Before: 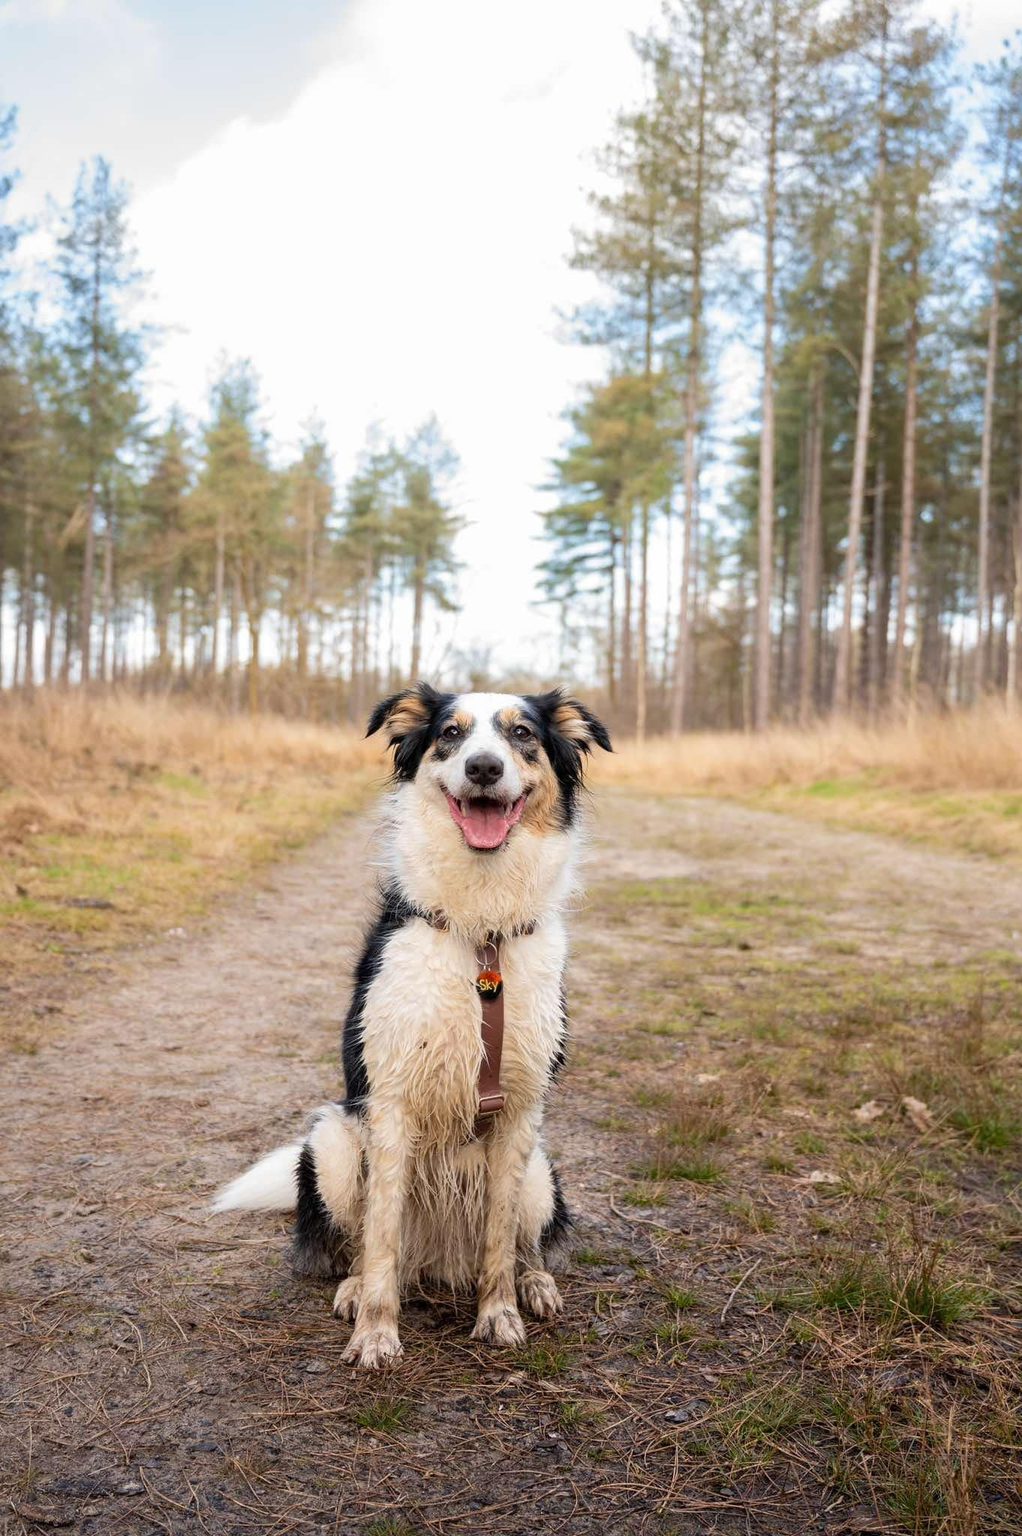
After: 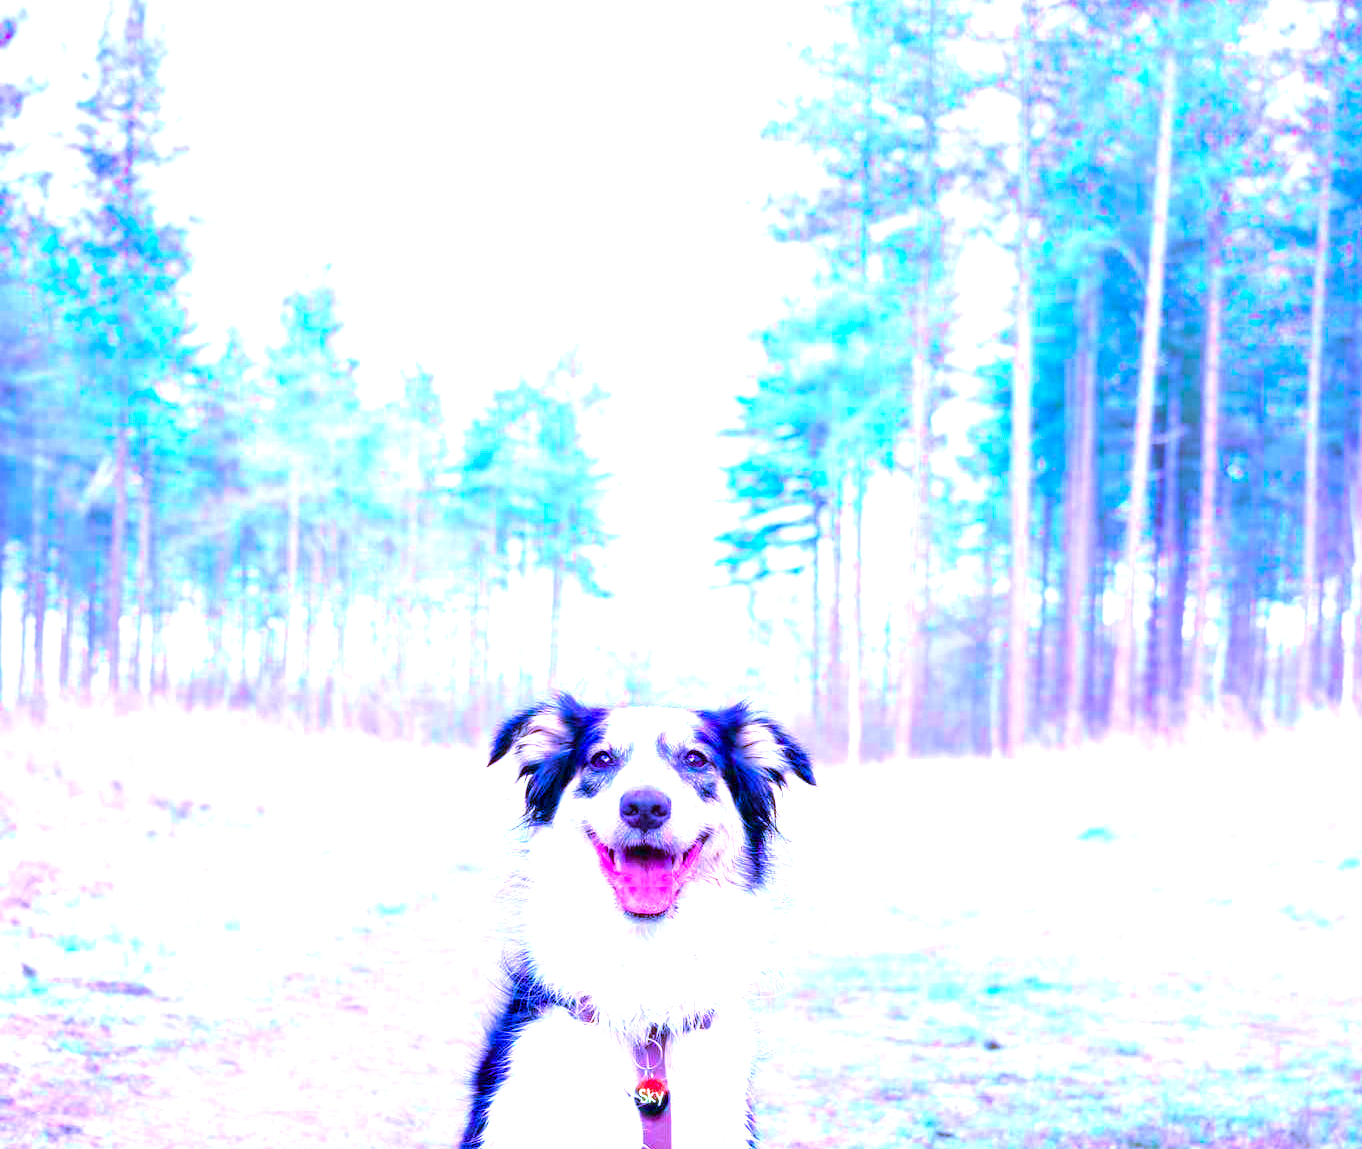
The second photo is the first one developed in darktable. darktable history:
color calibration: output R [0.948, 0.091, -0.04, 0], output G [-0.3, 1.384, -0.085, 0], output B [-0.108, 0.061, 1.08, 0], illuminant as shot in camera, x 0.484, y 0.43, temperature 2405.29 K
color correction: highlights a* 12.23, highlights b* 5.41
crop and rotate: top 10.605%, bottom 33.274%
velvia: on, module defaults
exposure: black level correction 0, exposure 1.975 EV, compensate exposure bias true, compensate highlight preservation false
color balance rgb: linear chroma grading › global chroma 15%, perceptual saturation grading › global saturation 30%
